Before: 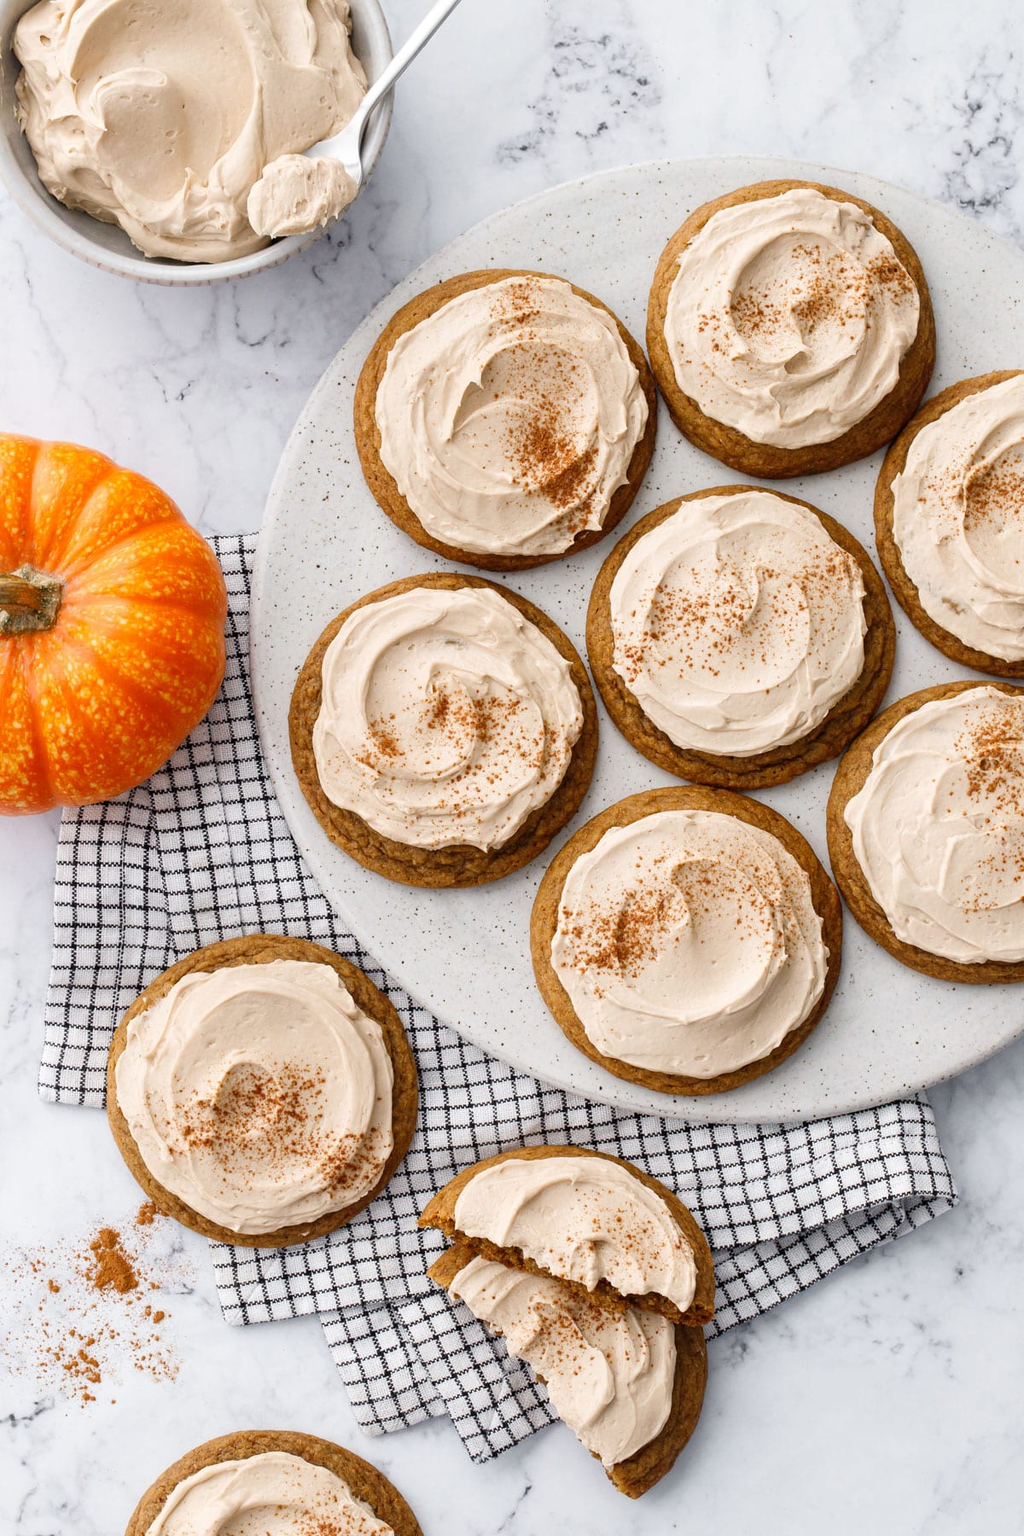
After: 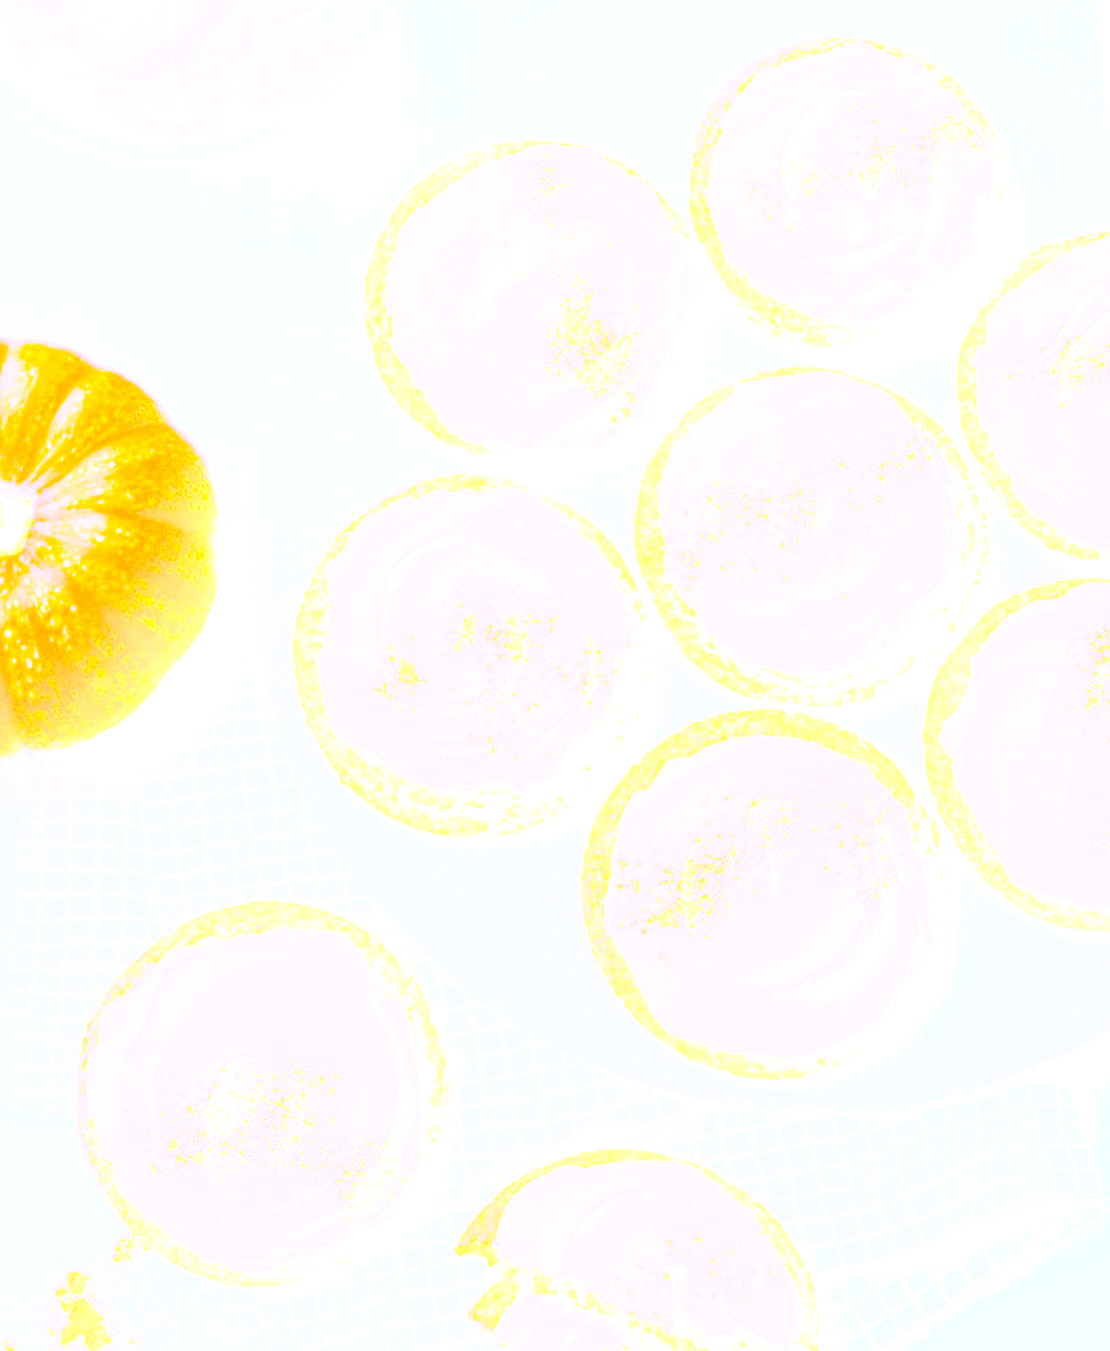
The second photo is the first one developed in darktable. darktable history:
rotate and perspective: rotation -1.68°, lens shift (vertical) -0.146, crop left 0.049, crop right 0.912, crop top 0.032, crop bottom 0.96
grain: coarseness 0.09 ISO, strength 40%
bloom: size 85%, threshold 5%, strength 85%
filmic rgb: black relative exposure -5 EV, white relative exposure 3.5 EV, hardness 3.19, contrast 1.2, highlights saturation mix -50%
crop and rotate: top 5.667%, bottom 14.937%
contrast brightness saturation: contrast 0.77, brightness -1, saturation 1
white balance: red 0.98, blue 1.61
